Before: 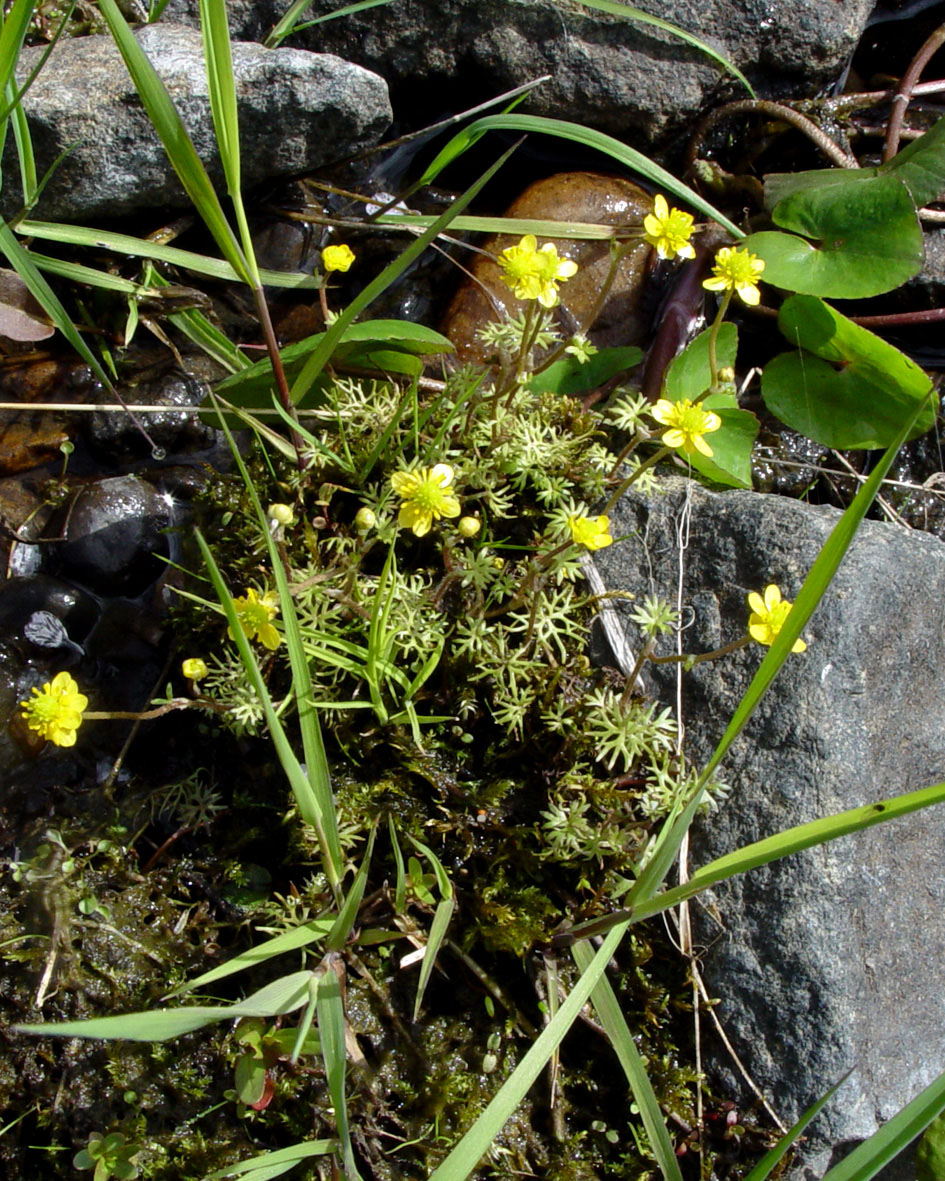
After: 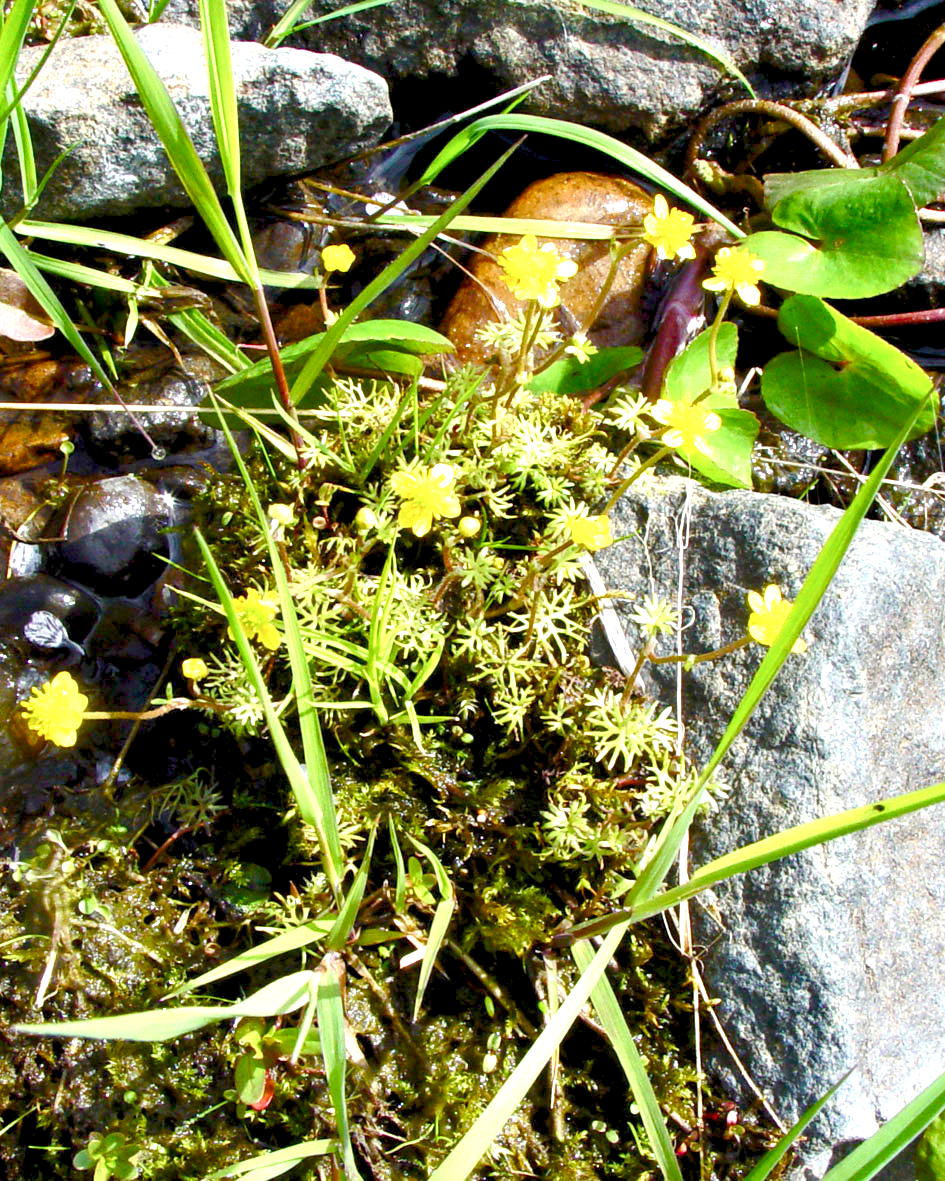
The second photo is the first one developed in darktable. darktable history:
color balance rgb: global offset › luminance -0.5%, perceptual saturation grading › highlights -17.77%, perceptual saturation grading › mid-tones 33.1%, perceptual saturation grading › shadows 50.52%, perceptual brilliance grading › highlights 10.8%, perceptual brilliance grading › shadows -10.8%, global vibrance 24.22%, contrast -25%
exposure: black level correction 0, exposure 1.741 EV, compensate exposure bias true, compensate highlight preservation false
